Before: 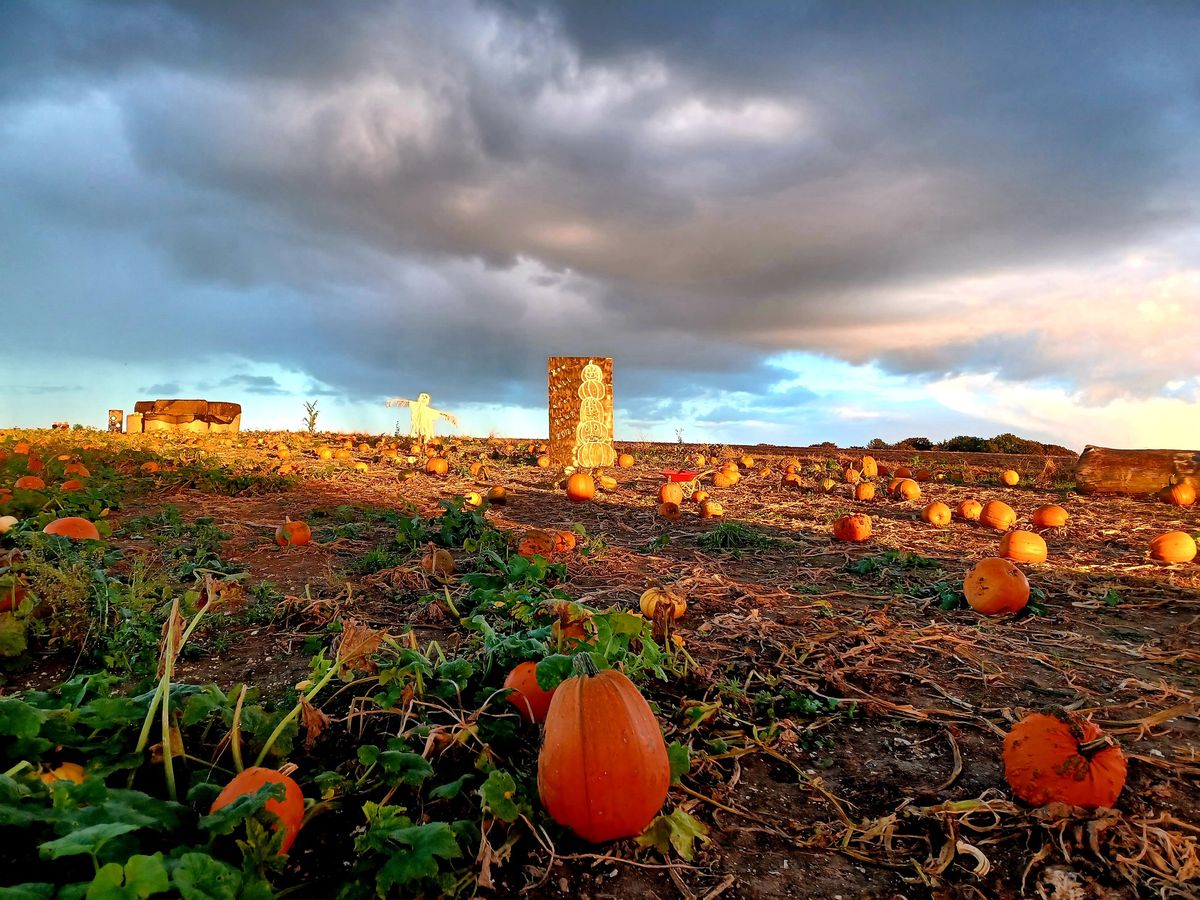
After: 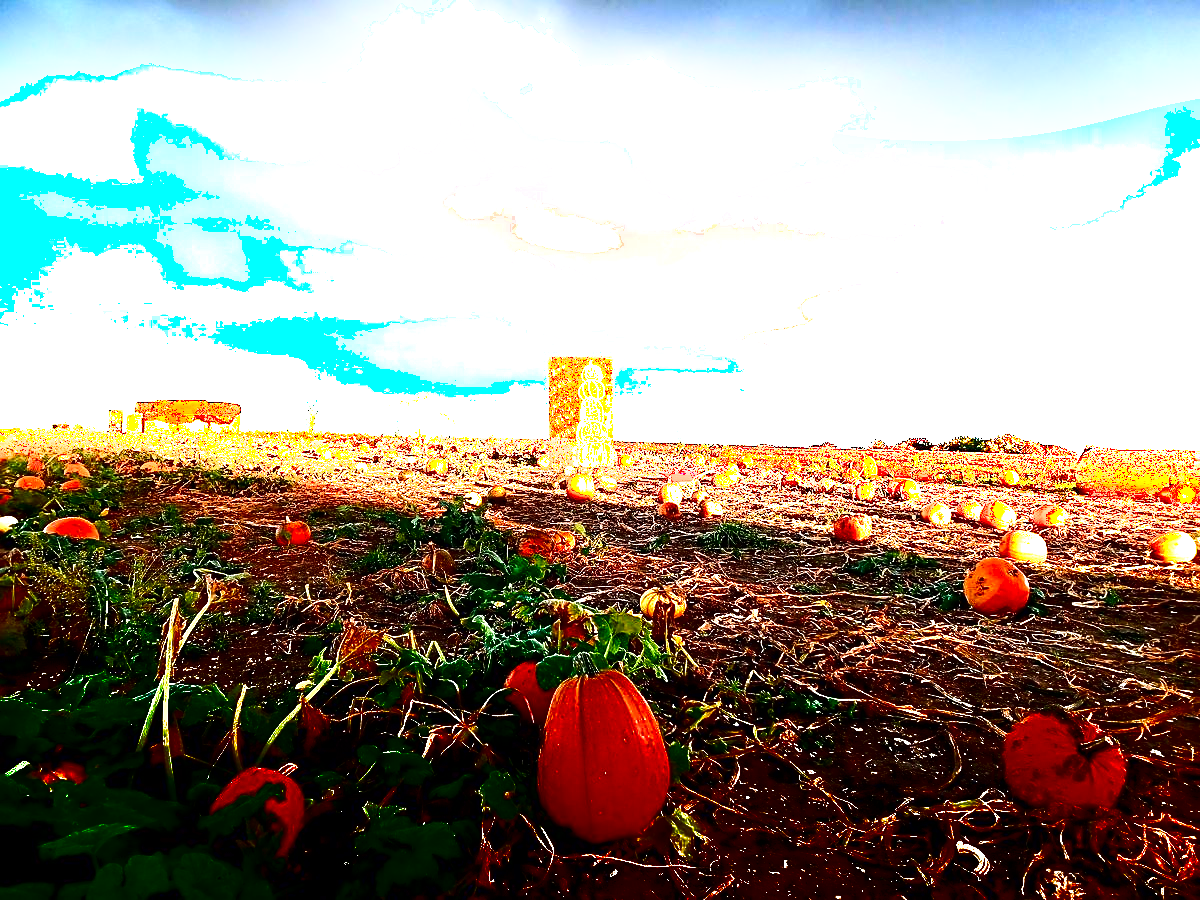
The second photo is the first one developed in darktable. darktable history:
exposure: exposure 1.151 EV, compensate exposure bias true, compensate highlight preservation false
shadows and highlights: shadows -89.09, highlights 89.69, soften with gaussian
contrast brightness saturation: contrast 0.086, brightness -0.606, saturation 0.172
tone equalizer: -8 EV -0.727 EV, -7 EV -0.733 EV, -6 EV -0.582 EV, -5 EV -0.398 EV, -3 EV 0.371 EV, -2 EV 0.6 EV, -1 EV 0.686 EV, +0 EV 0.741 EV, edges refinement/feathering 500, mask exposure compensation -1.57 EV, preserve details no
sharpen: radius 1.846, amount 0.396, threshold 1.251
